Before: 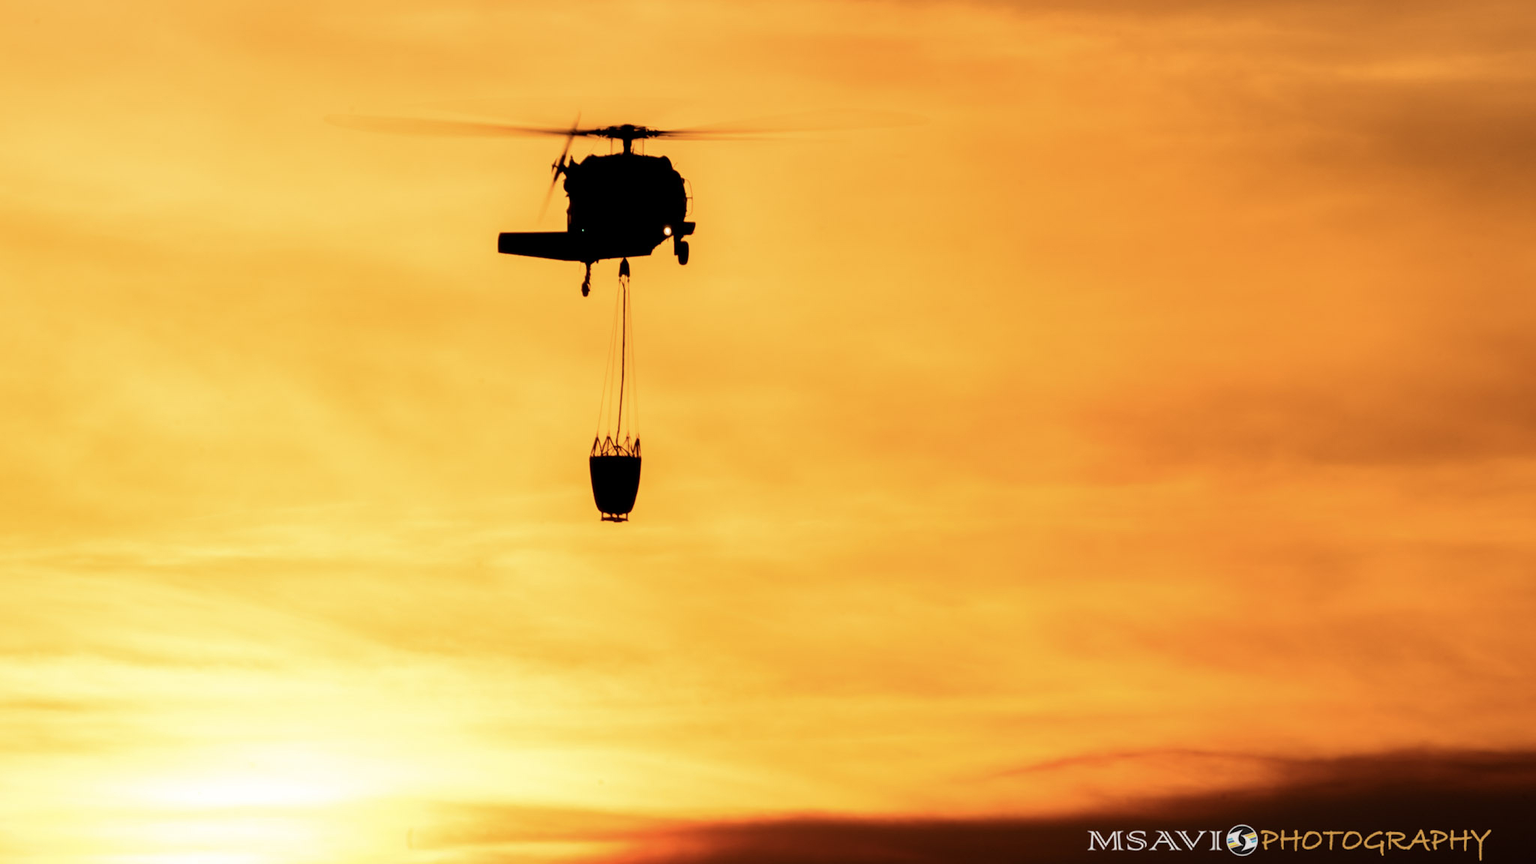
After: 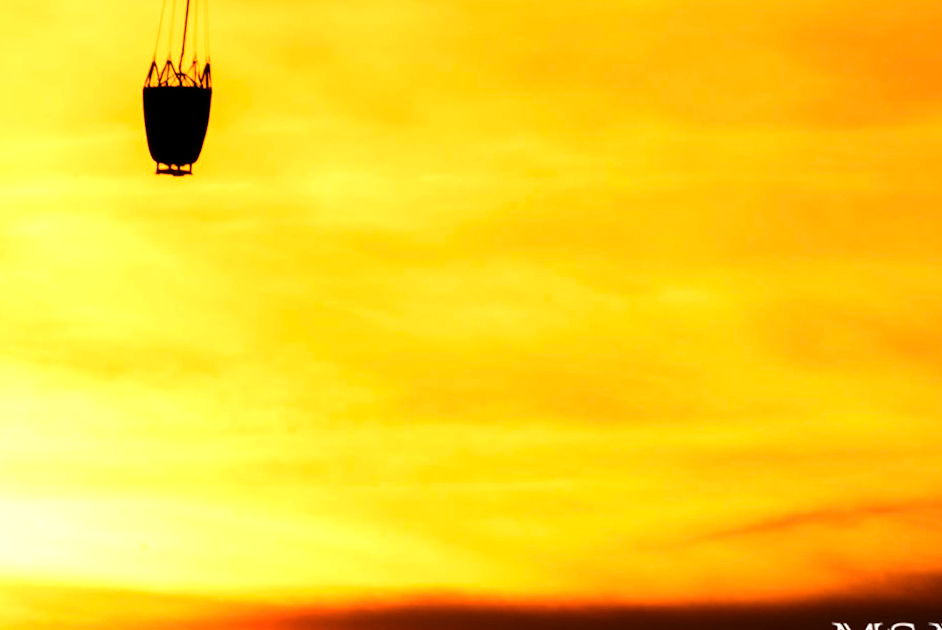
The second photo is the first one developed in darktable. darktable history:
crop: left 29.672%, top 41.786%, right 20.851%, bottom 3.487%
rotate and perspective: rotation 0.215°, lens shift (vertical) -0.139, crop left 0.069, crop right 0.939, crop top 0.002, crop bottom 0.996
tone equalizer: -8 EV -0.75 EV, -7 EV -0.7 EV, -6 EV -0.6 EV, -5 EV -0.4 EV, -3 EV 0.4 EV, -2 EV 0.6 EV, -1 EV 0.7 EV, +0 EV 0.75 EV, edges refinement/feathering 500, mask exposure compensation -1.57 EV, preserve details no
